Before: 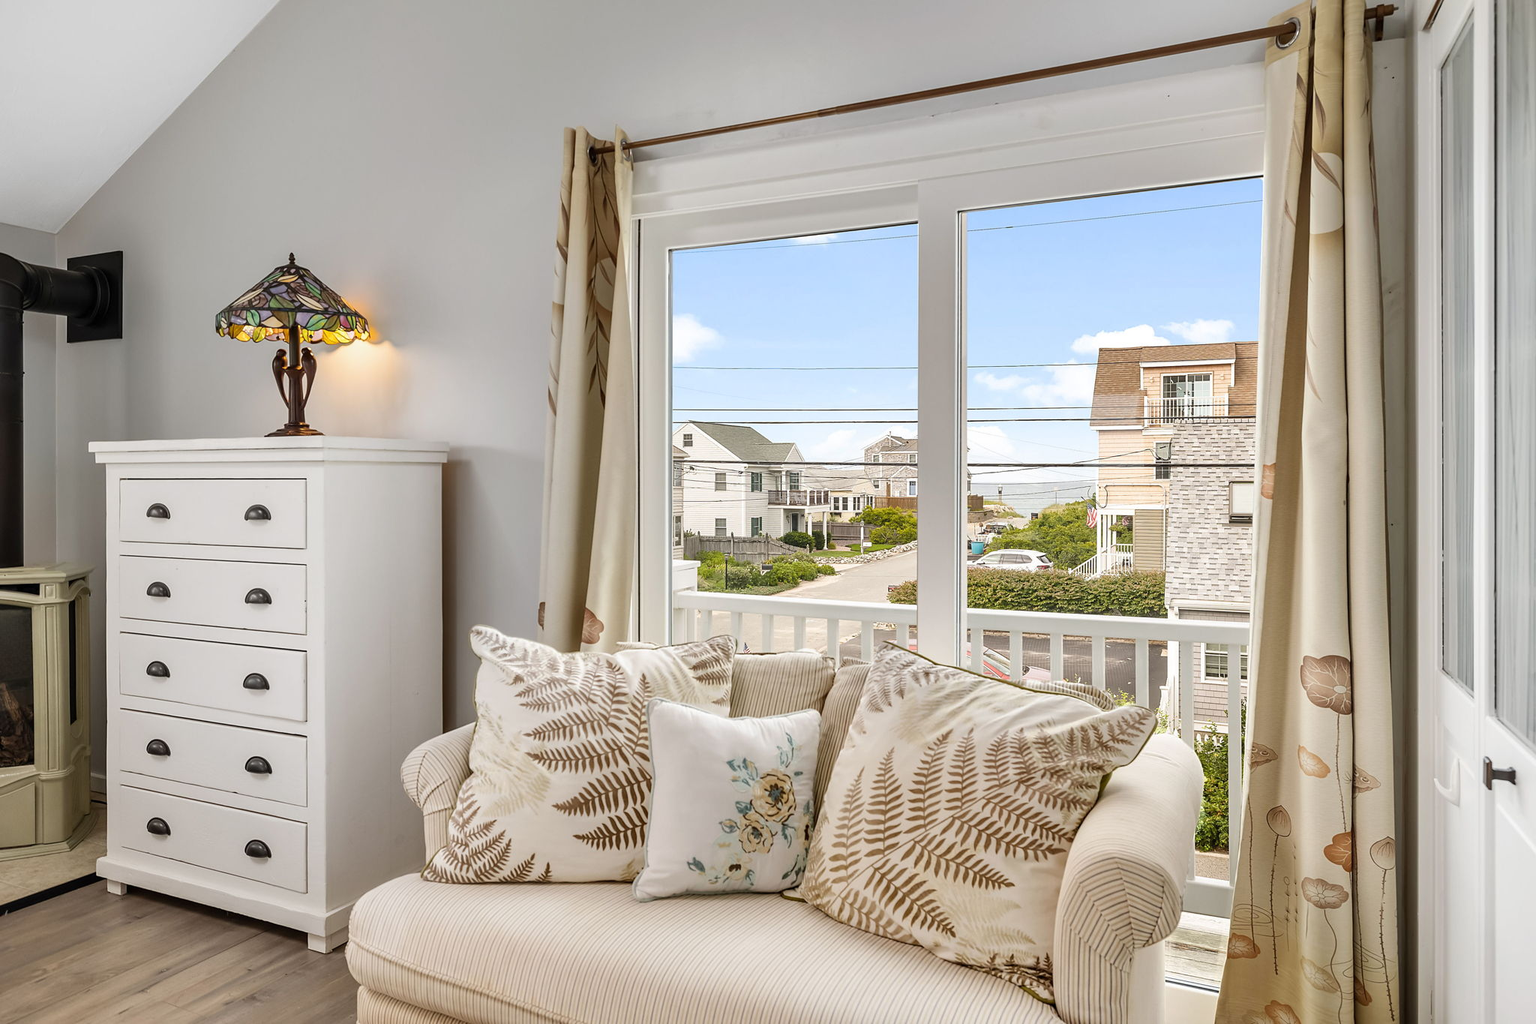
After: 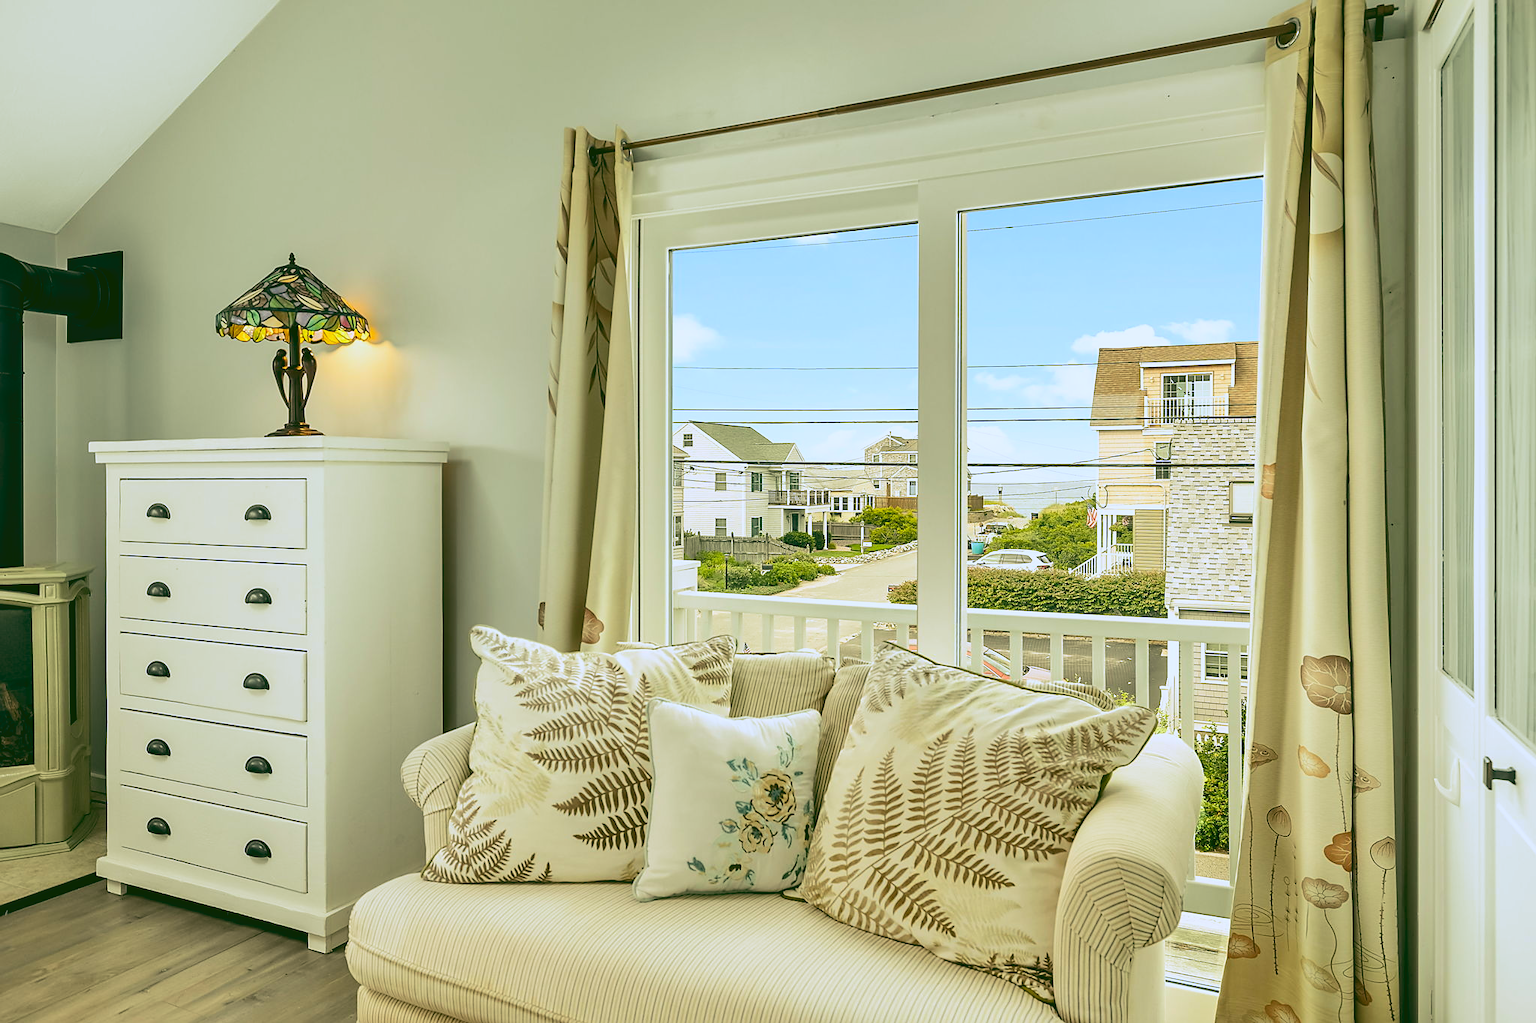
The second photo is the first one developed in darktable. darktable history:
sharpen: radius 1.458, amount 0.398, threshold 1.271
white balance: red 0.988, blue 1.017
rgb curve: curves: ch0 [(0.123, 0.061) (0.995, 0.887)]; ch1 [(0.06, 0.116) (1, 0.906)]; ch2 [(0, 0) (0.824, 0.69) (1, 1)], mode RGB, independent channels, compensate middle gray true
contrast brightness saturation: contrast 0.2, brightness 0.16, saturation 0.22
